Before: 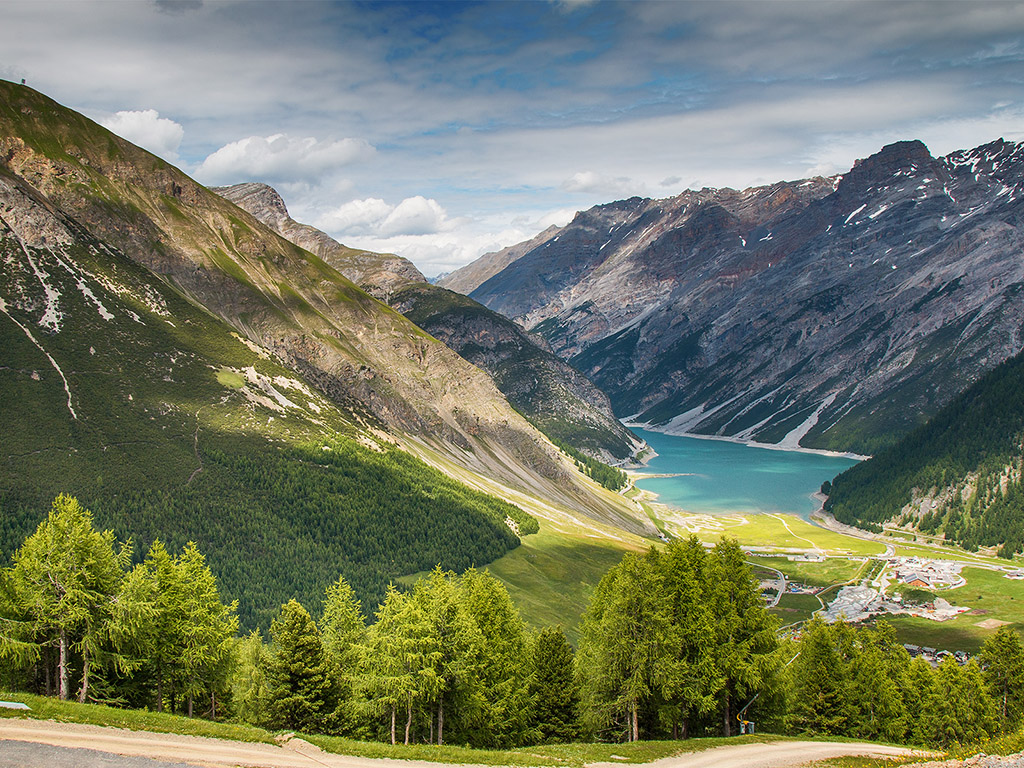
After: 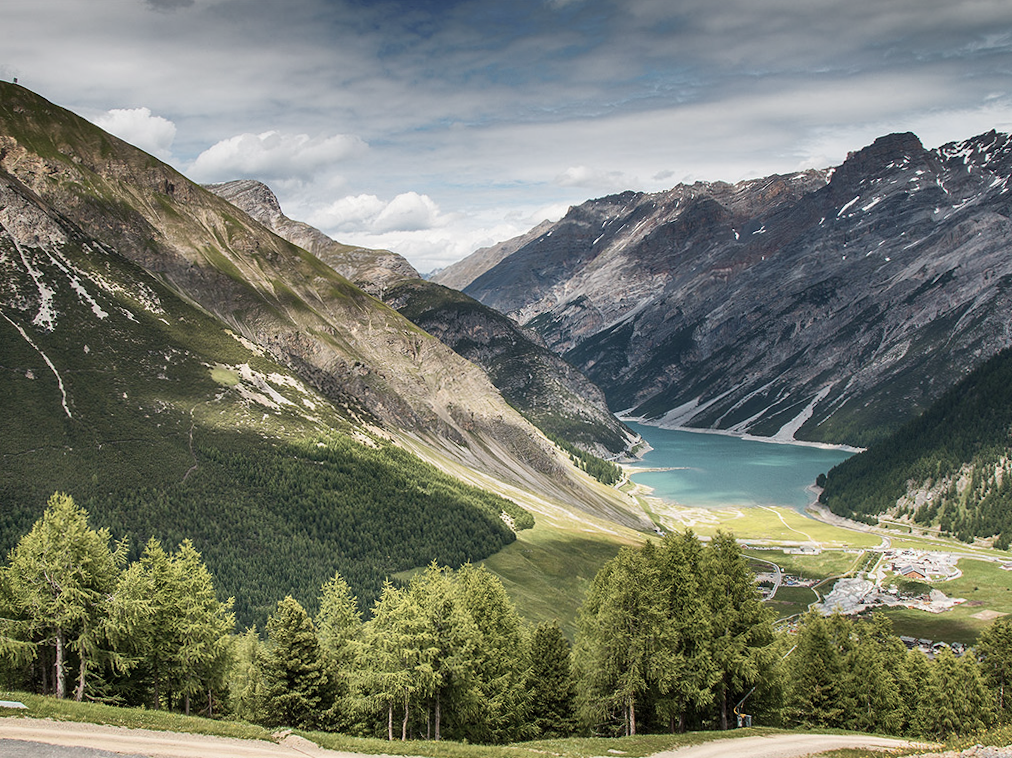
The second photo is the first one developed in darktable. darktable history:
rotate and perspective: rotation -0.45°, automatic cropping original format, crop left 0.008, crop right 0.992, crop top 0.012, crop bottom 0.988
contrast brightness saturation: contrast 0.1, saturation -0.36
